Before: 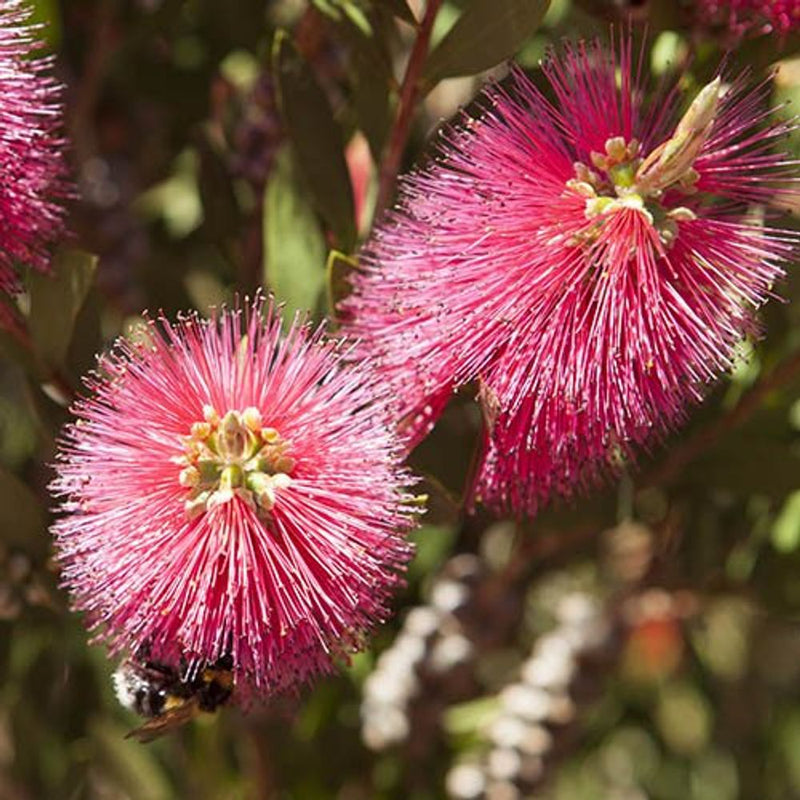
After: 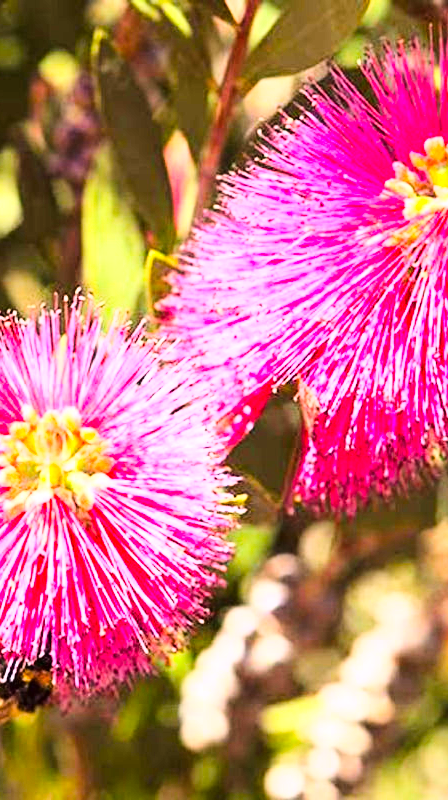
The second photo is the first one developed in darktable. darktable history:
exposure: black level correction 0, exposure 0.692 EV, compensate highlight preservation false
base curve: curves: ch0 [(0, 0.003) (0.001, 0.002) (0.006, 0.004) (0.02, 0.022) (0.048, 0.086) (0.094, 0.234) (0.162, 0.431) (0.258, 0.629) (0.385, 0.8) (0.548, 0.918) (0.751, 0.988) (1, 1)]
crop and rotate: left 22.637%, right 21.256%
color balance rgb: highlights gain › chroma 2.037%, highlights gain › hue 291.86°, perceptual saturation grading › global saturation 30.766%, perceptual brilliance grading › global brilliance 2.702%
